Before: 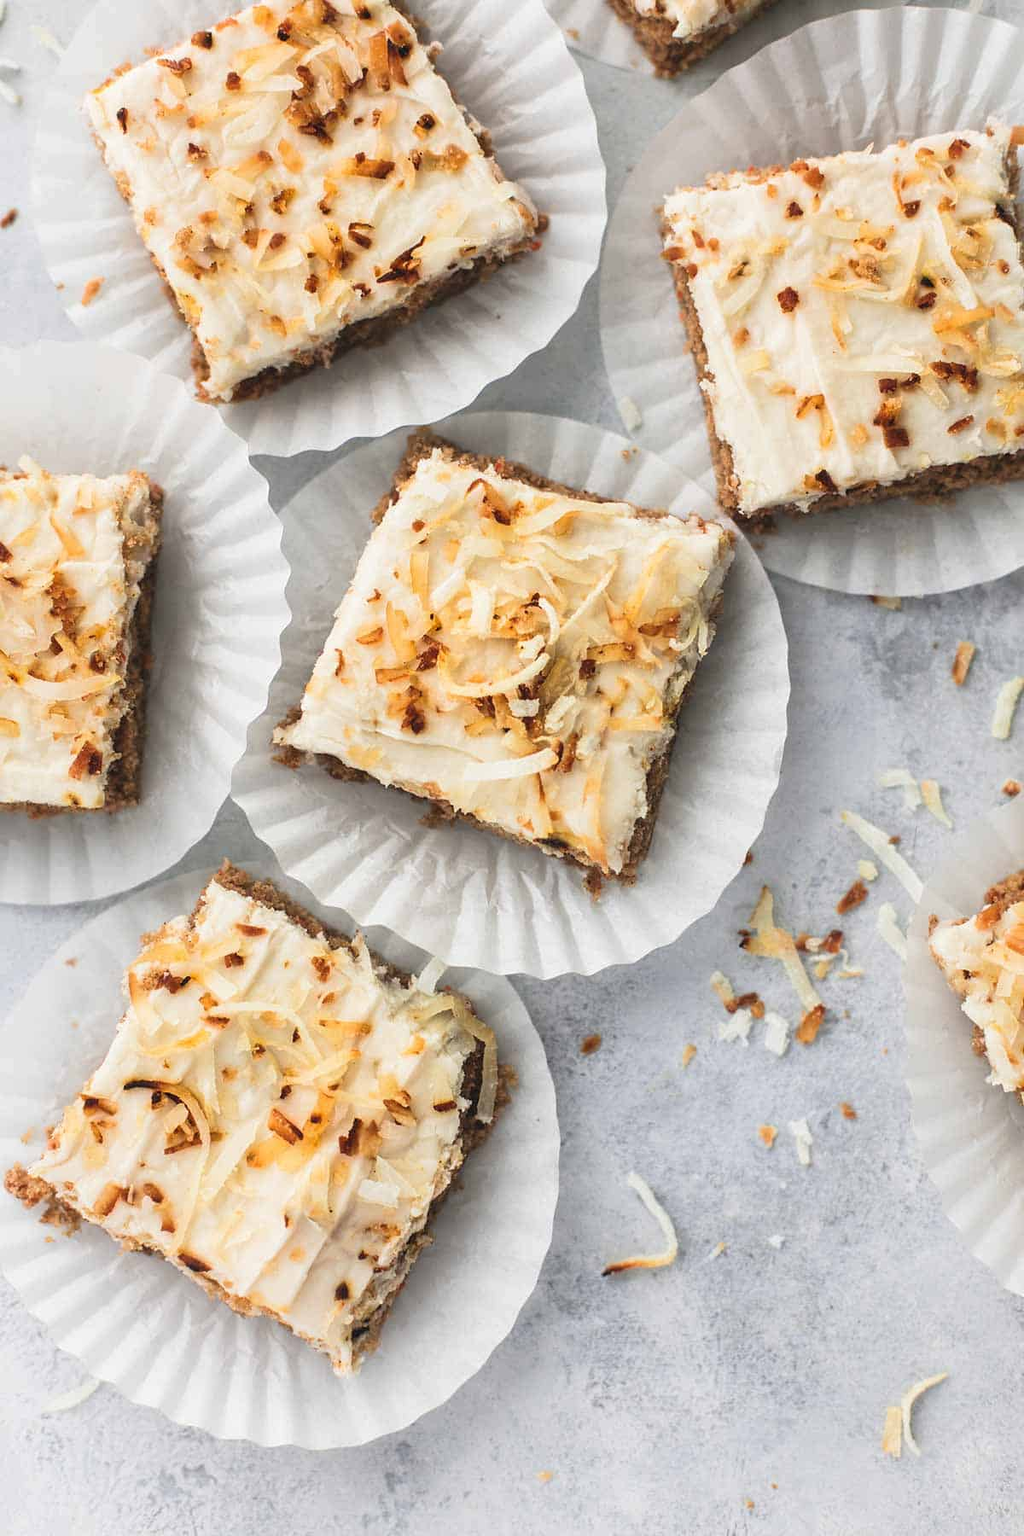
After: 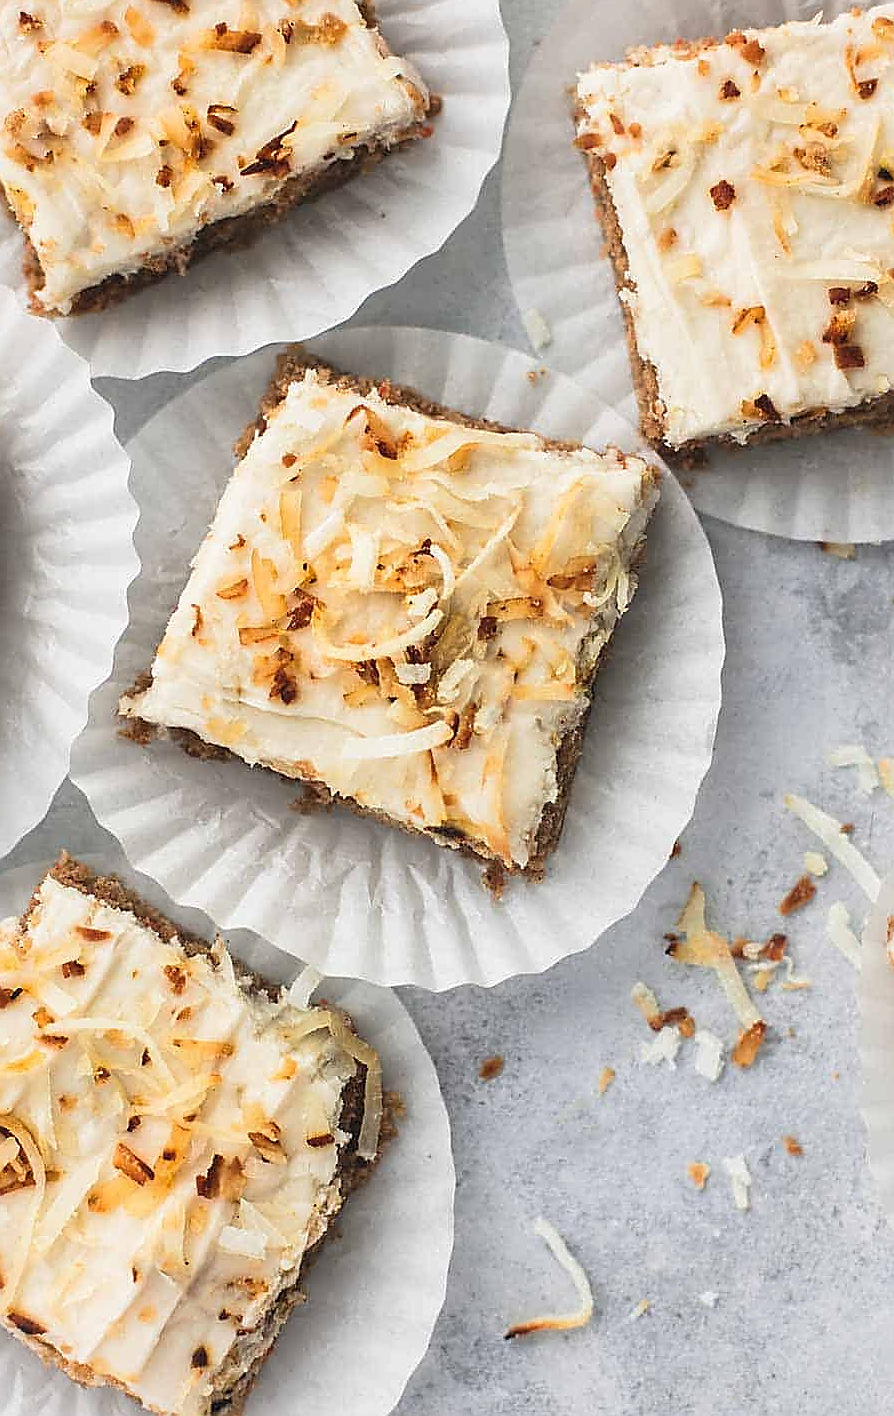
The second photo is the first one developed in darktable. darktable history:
crop: left 16.819%, top 8.676%, right 8.671%, bottom 12.628%
sharpen: radius 1.372, amount 1.243, threshold 0.829
